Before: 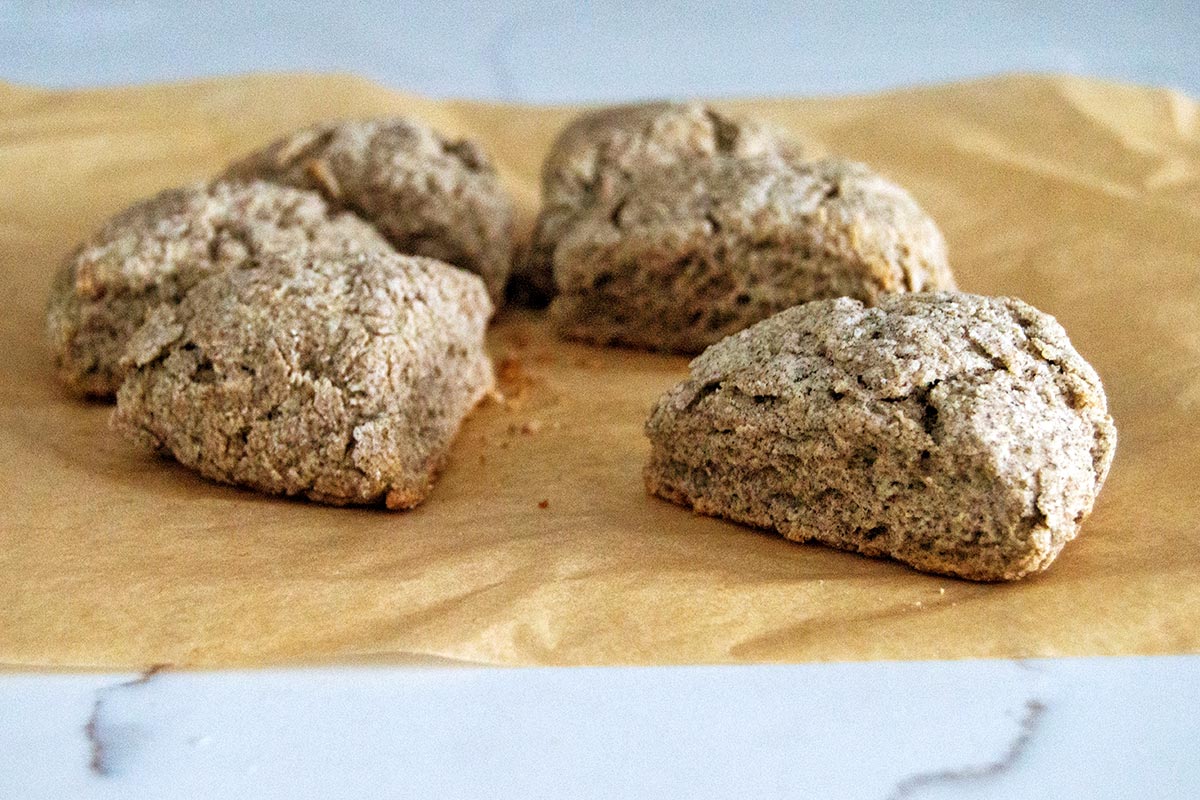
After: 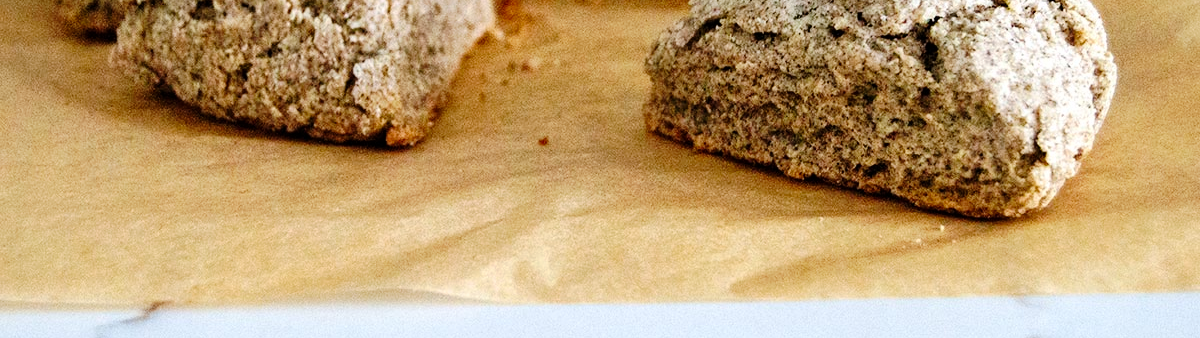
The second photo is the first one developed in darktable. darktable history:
tone curve: curves: ch0 [(0.003, 0) (0.066, 0.031) (0.163, 0.112) (0.264, 0.238) (0.395, 0.421) (0.517, 0.56) (0.684, 0.734) (0.791, 0.814) (1, 1)]; ch1 [(0, 0) (0.164, 0.115) (0.337, 0.332) (0.39, 0.398) (0.464, 0.461) (0.501, 0.5) (0.507, 0.5) (0.534, 0.532) (0.577, 0.59) (0.652, 0.681) (0.733, 0.749) (0.811, 0.796) (1, 1)]; ch2 [(0, 0) (0.337, 0.382) (0.464, 0.476) (0.501, 0.502) (0.527, 0.54) (0.551, 0.565) (0.6, 0.59) (0.687, 0.675) (1, 1)], preserve colors none
crop: top 45.411%, bottom 12.263%
contrast brightness saturation: contrast 0.097, brightness 0.021, saturation 0.016
